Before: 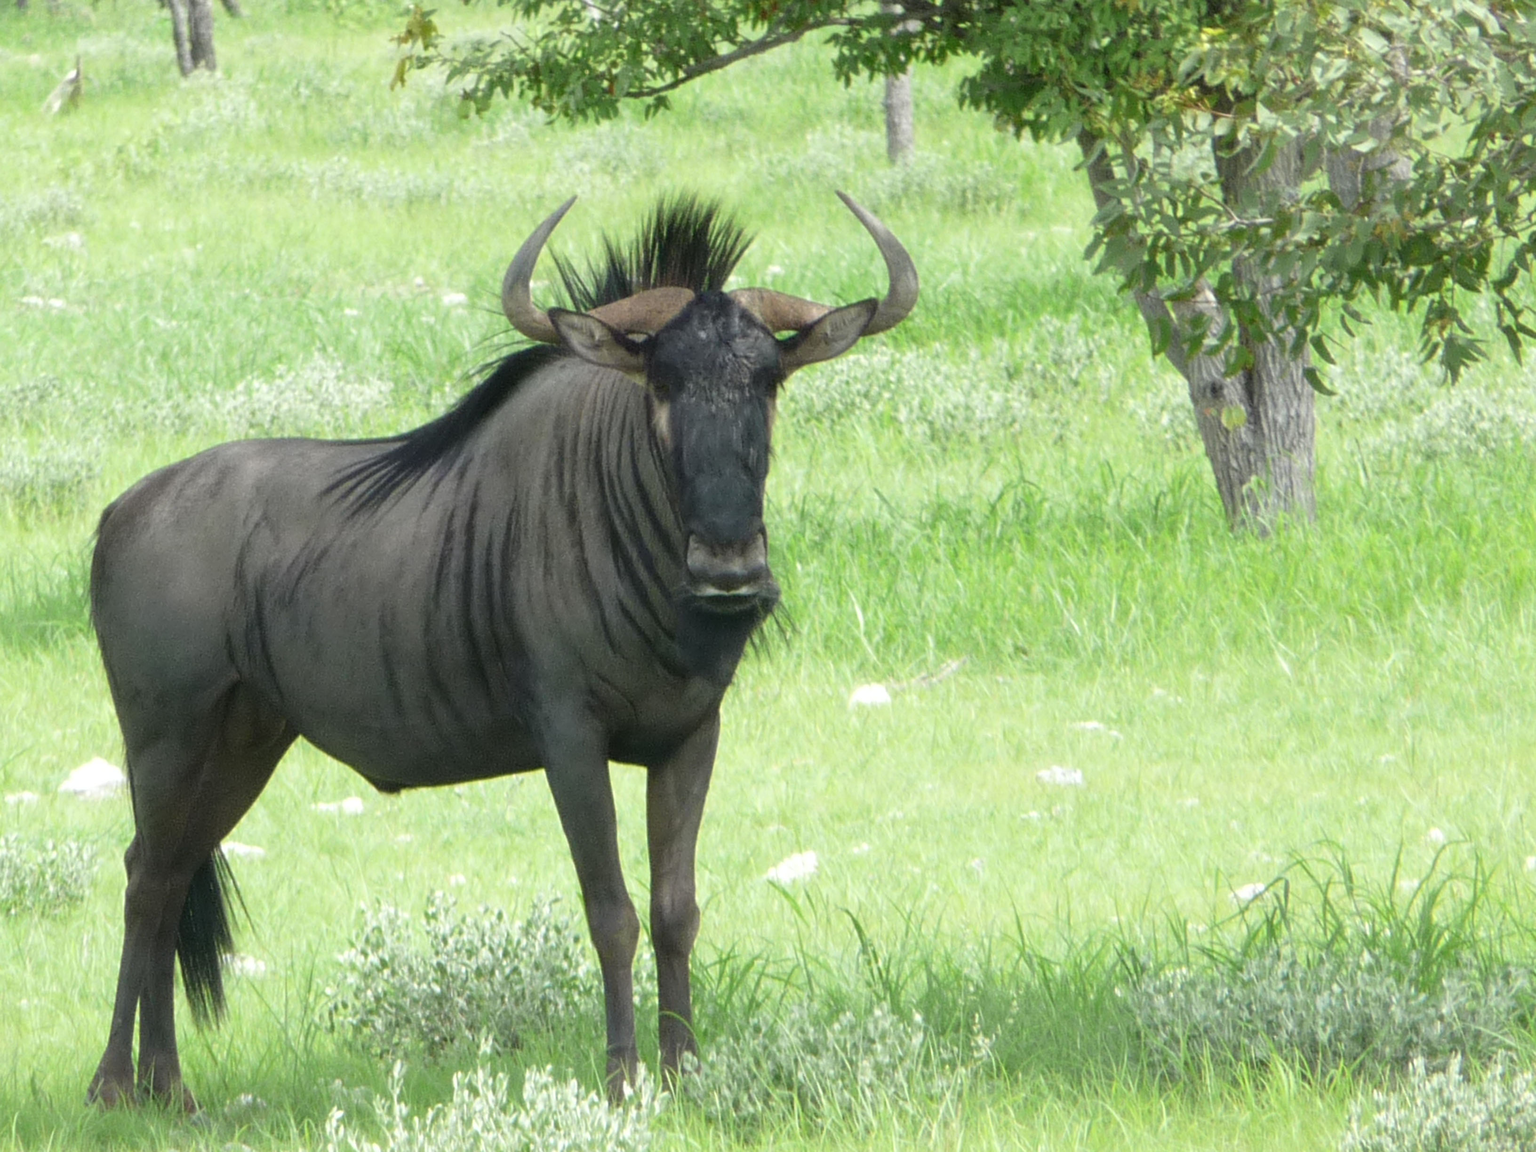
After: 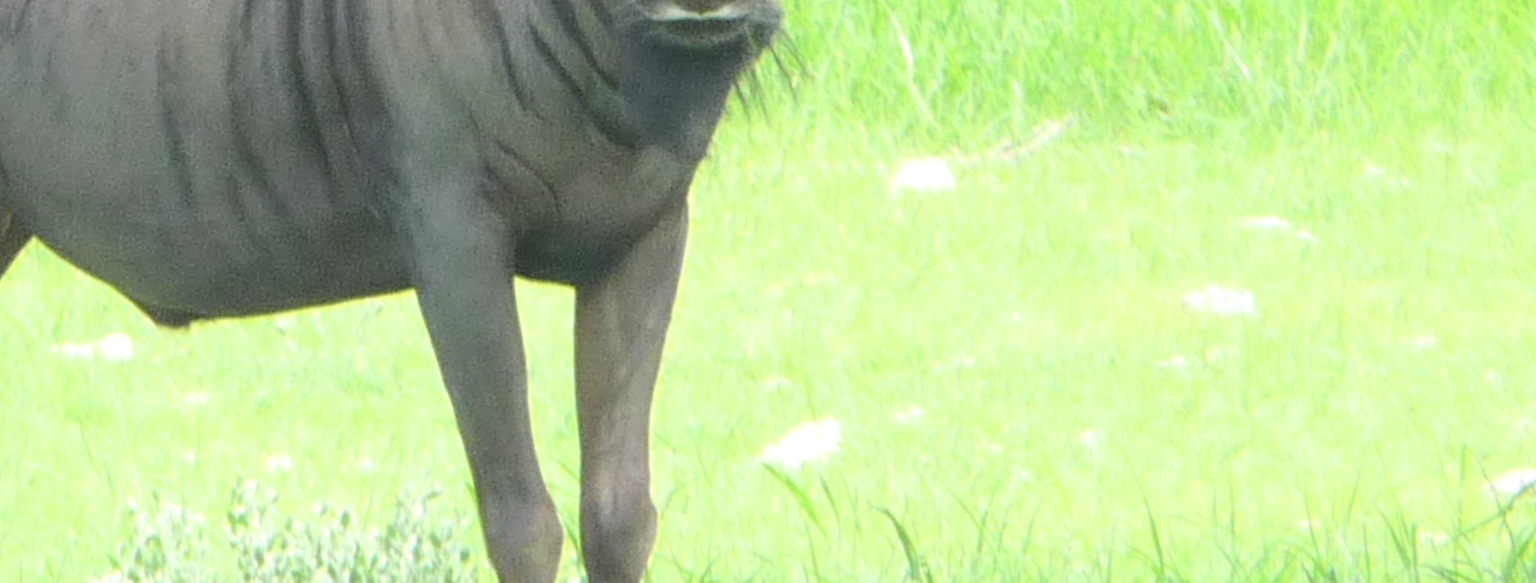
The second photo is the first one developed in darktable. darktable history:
contrast brightness saturation: contrast 0.096, brightness 0.32, saturation 0.145
exposure: black level correction 0, exposure 1.2 EV, compensate exposure bias true, compensate highlight preservation false
crop: left 18.155%, top 50.645%, right 17.706%, bottom 16.84%
base curve: preserve colors none
